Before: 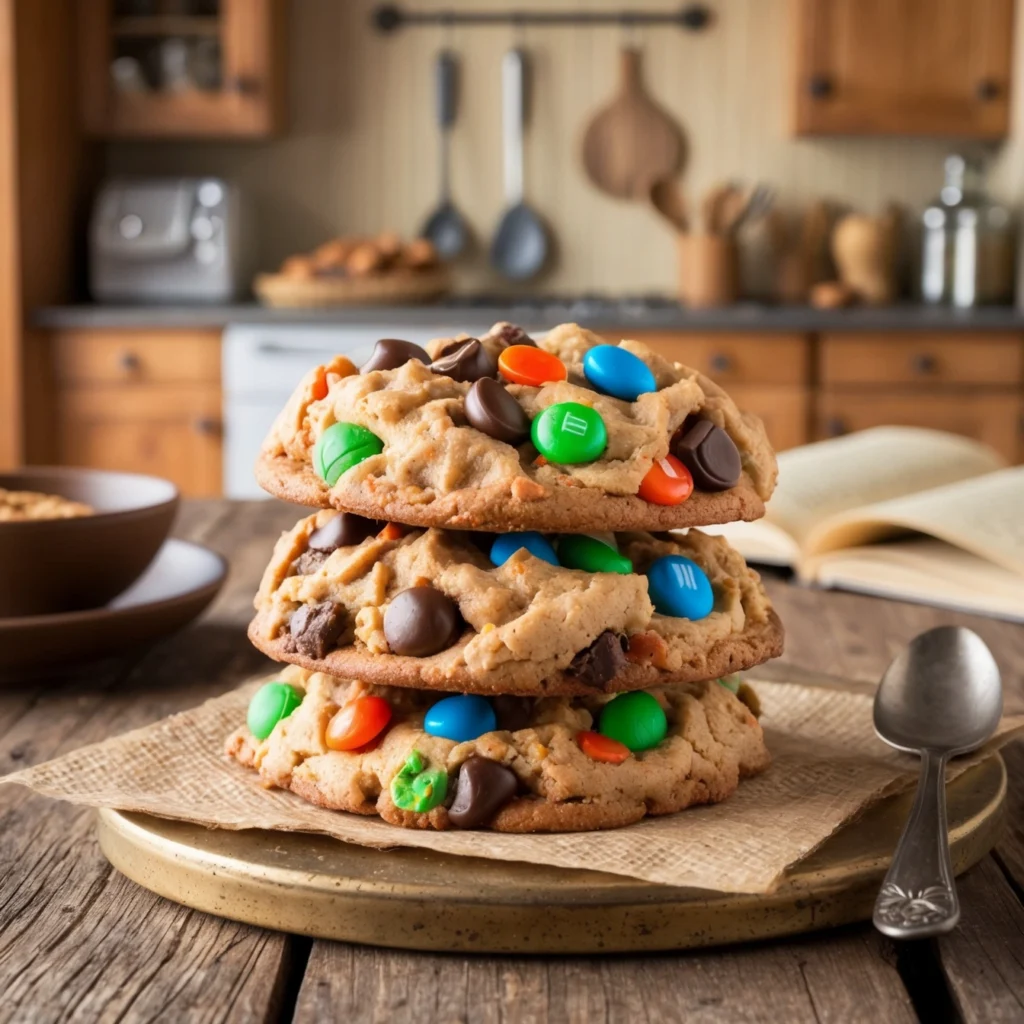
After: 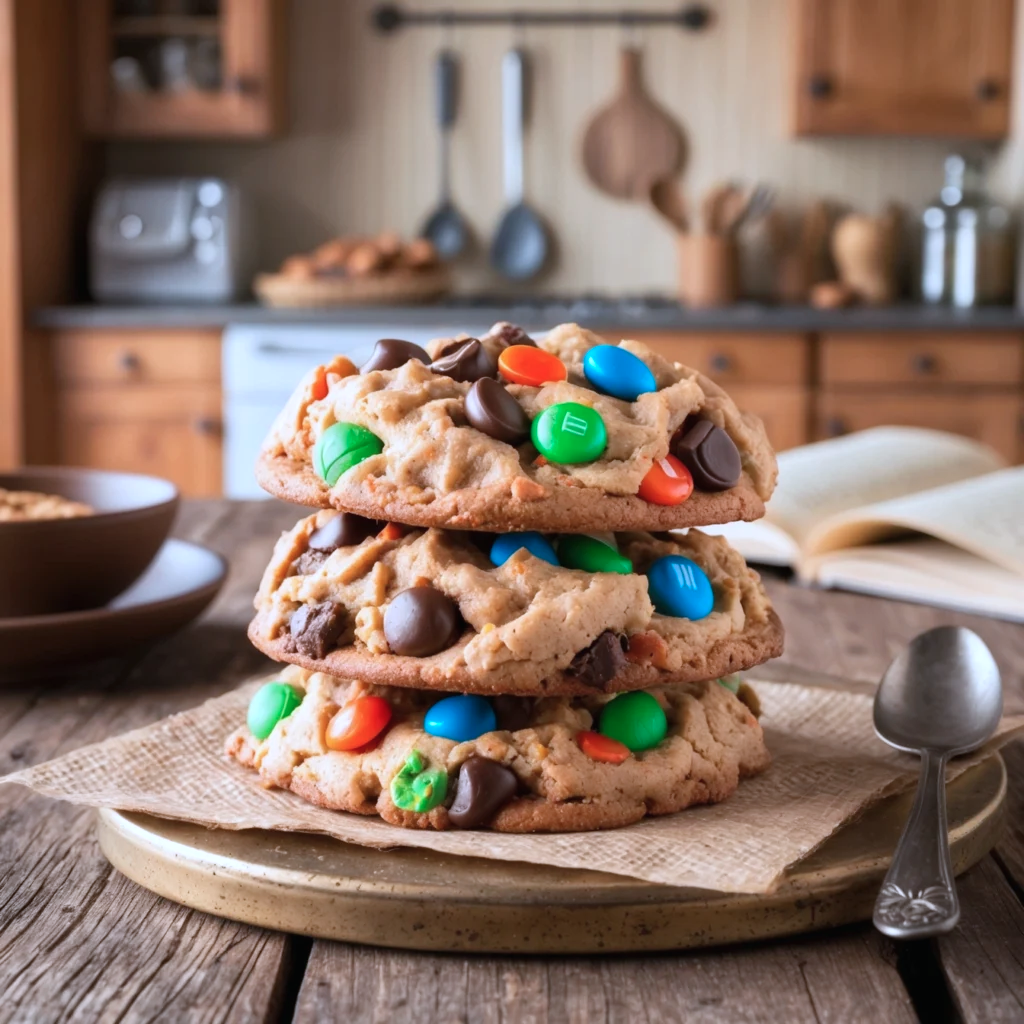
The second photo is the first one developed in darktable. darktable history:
color correction: highlights a* -2.24, highlights b* -18.1
exposure: black level correction -0.001, exposure 0.08 EV, compensate highlight preservation false
